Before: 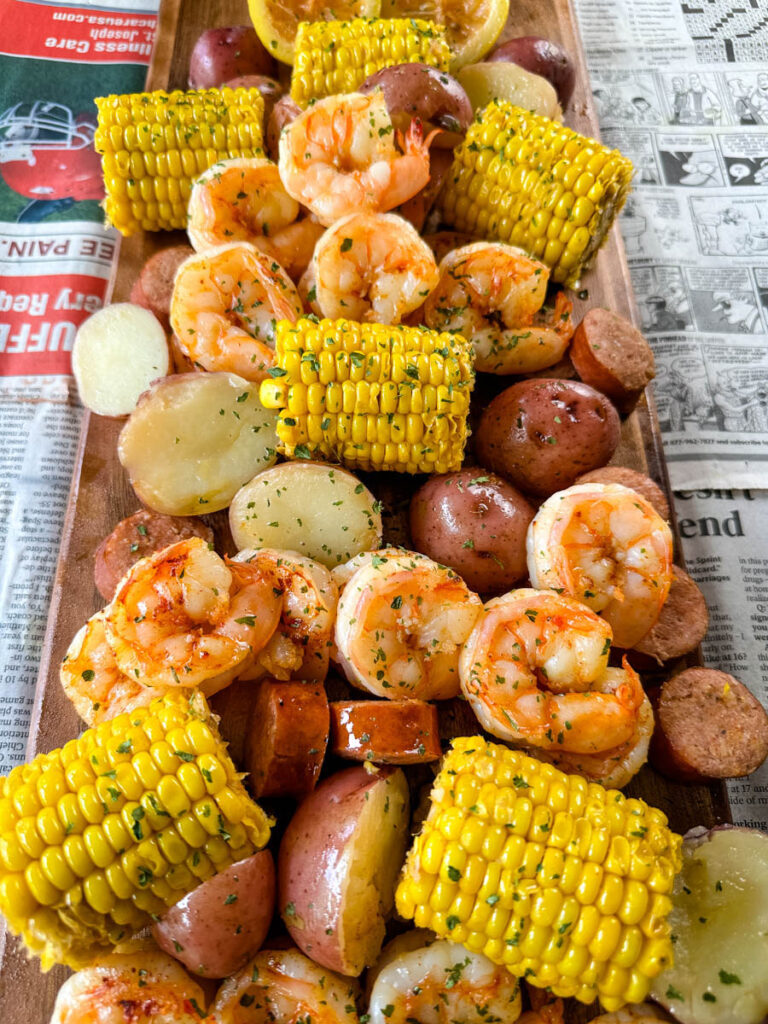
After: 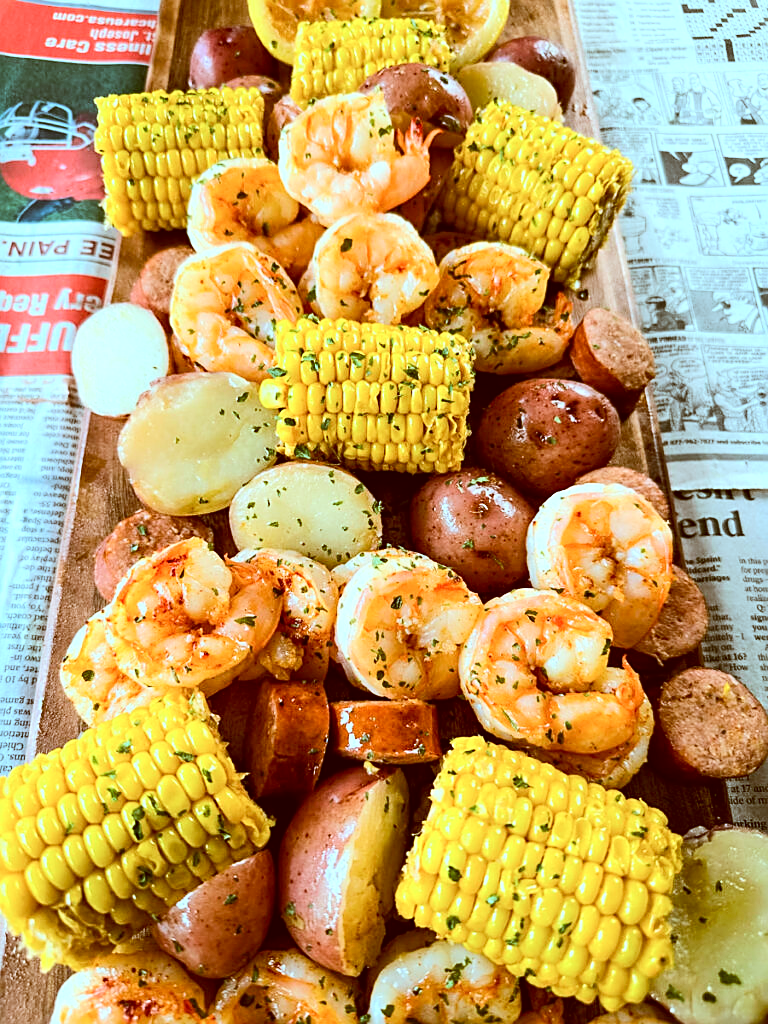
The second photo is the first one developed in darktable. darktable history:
tone equalizer: -8 EV 0.004 EV, -7 EV -0.014 EV, -6 EV 0.024 EV, -5 EV 0.041 EV, -4 EV 0.272 EV, -3 EV 0.672 EV, -2 EV 0.555 EV, -1 EV 0.185 EV, +0 EV 0.021 EV, edges refinement/feathering 500, mask exposure compensation -1.57 EV, preserve details no
sharpen: on, module defaults
color correction: highlights a* -13.95, highlights b* -16.95, shadows a* 10.5, shadows b* 29.98
